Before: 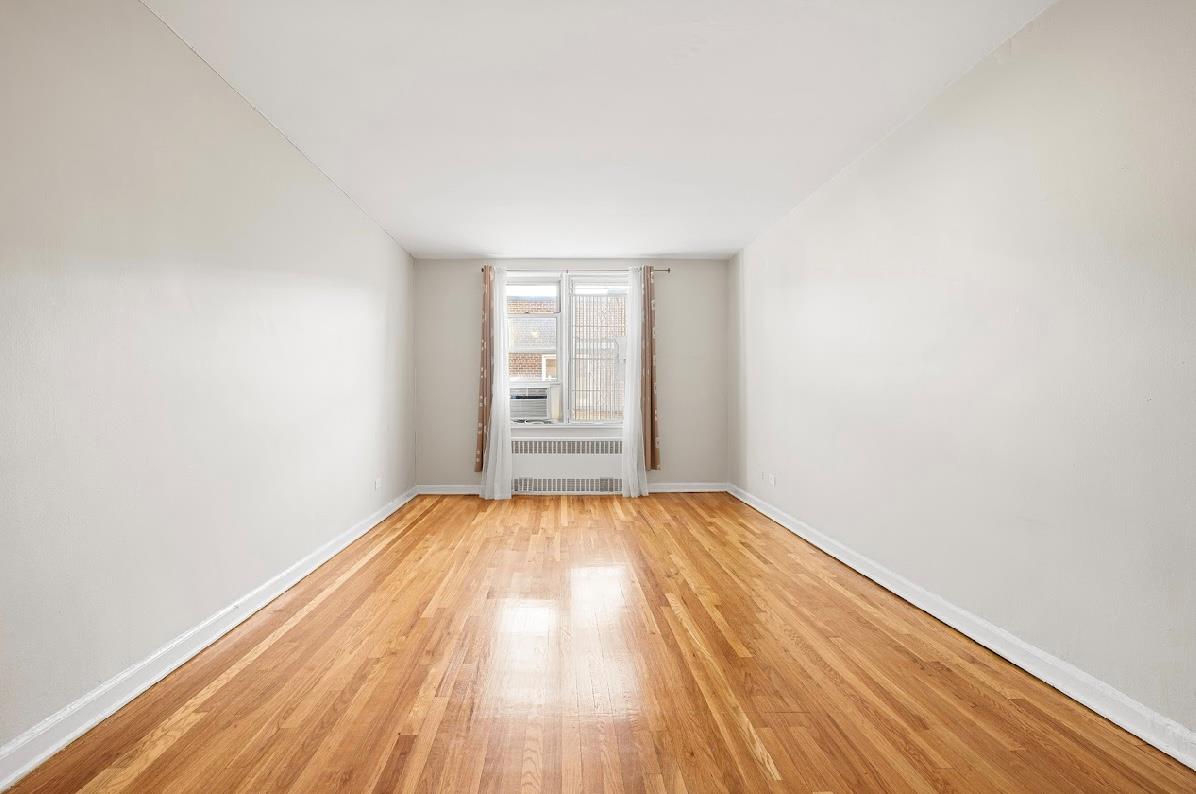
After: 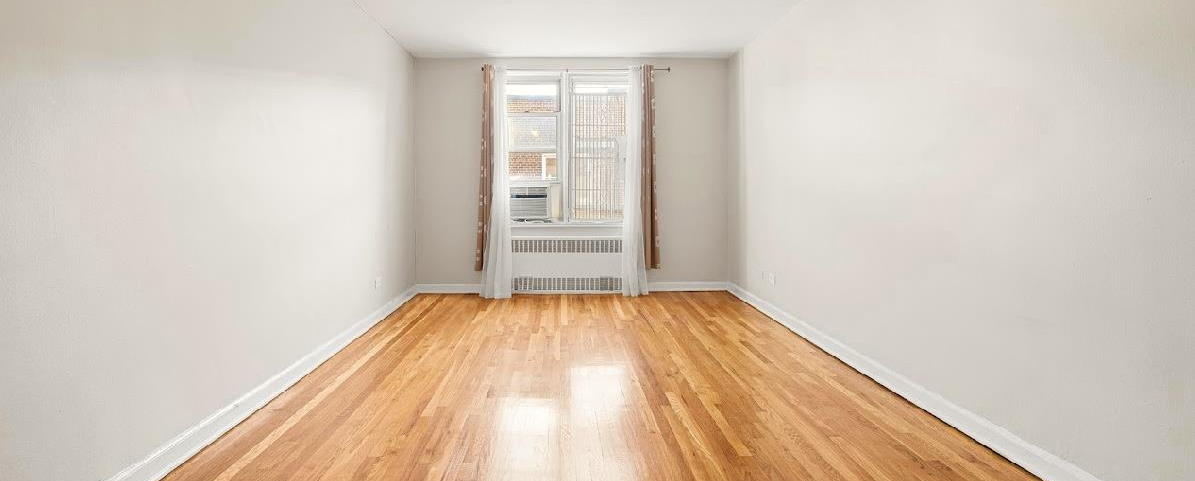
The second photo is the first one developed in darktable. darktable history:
crop and rotate: top 25.357%, bottom 13.942%
white balance: red 1.009, blue 0.985
